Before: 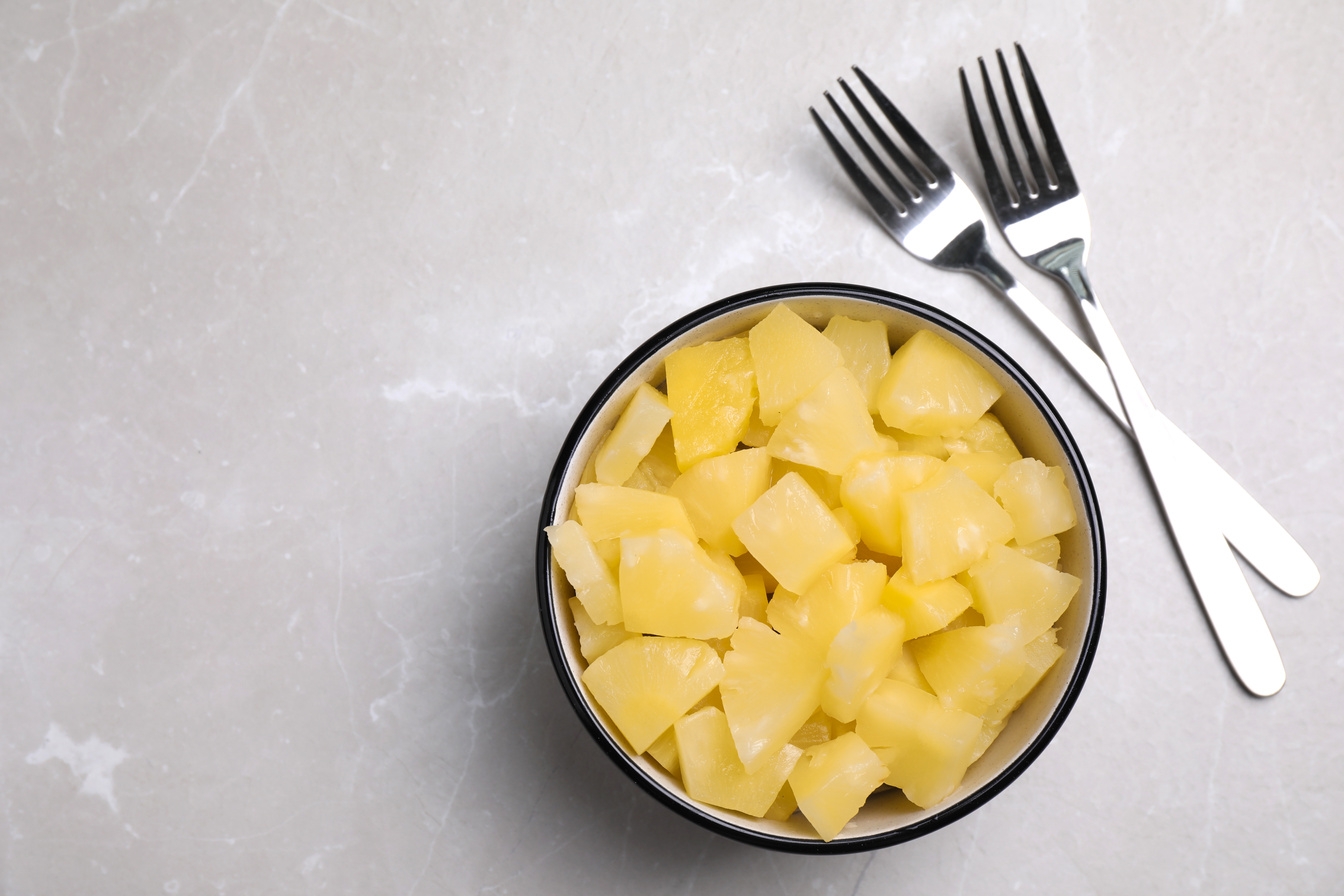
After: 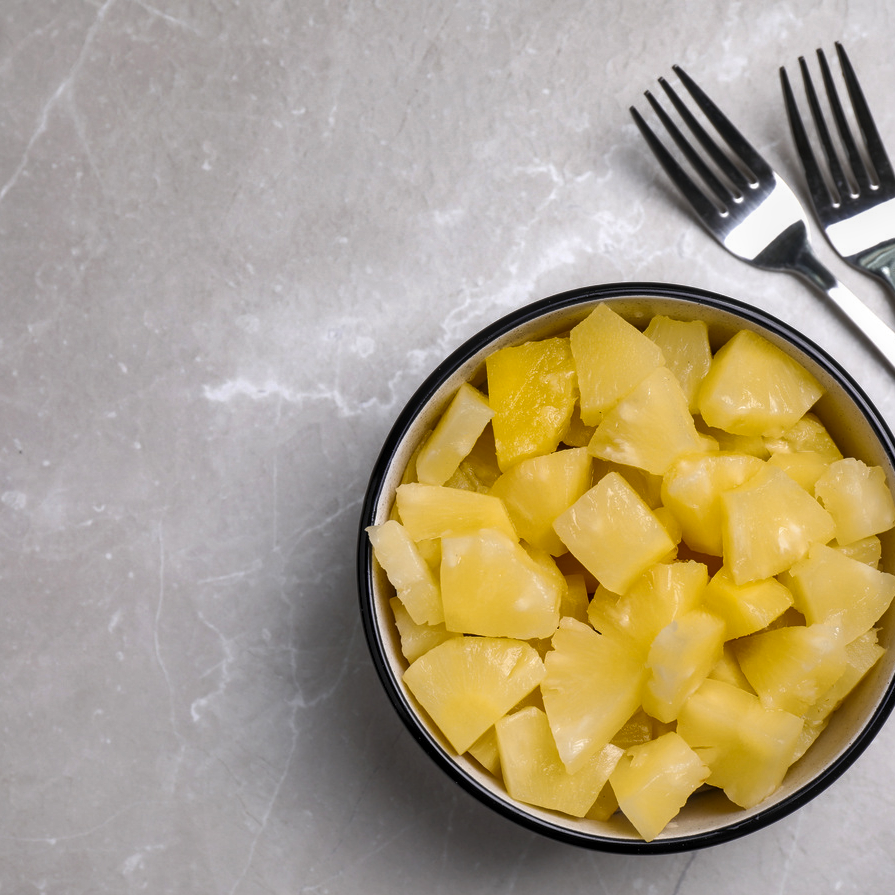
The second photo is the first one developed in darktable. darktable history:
crop and rotate: left 13.342%, right 19.991%
shadows and highlights: shadows 30.63, highlights -63.22, shadows color adjustment 98%, highlights color adjustment 58.61%, soften with gaussian
local contrast: on, module defaults
